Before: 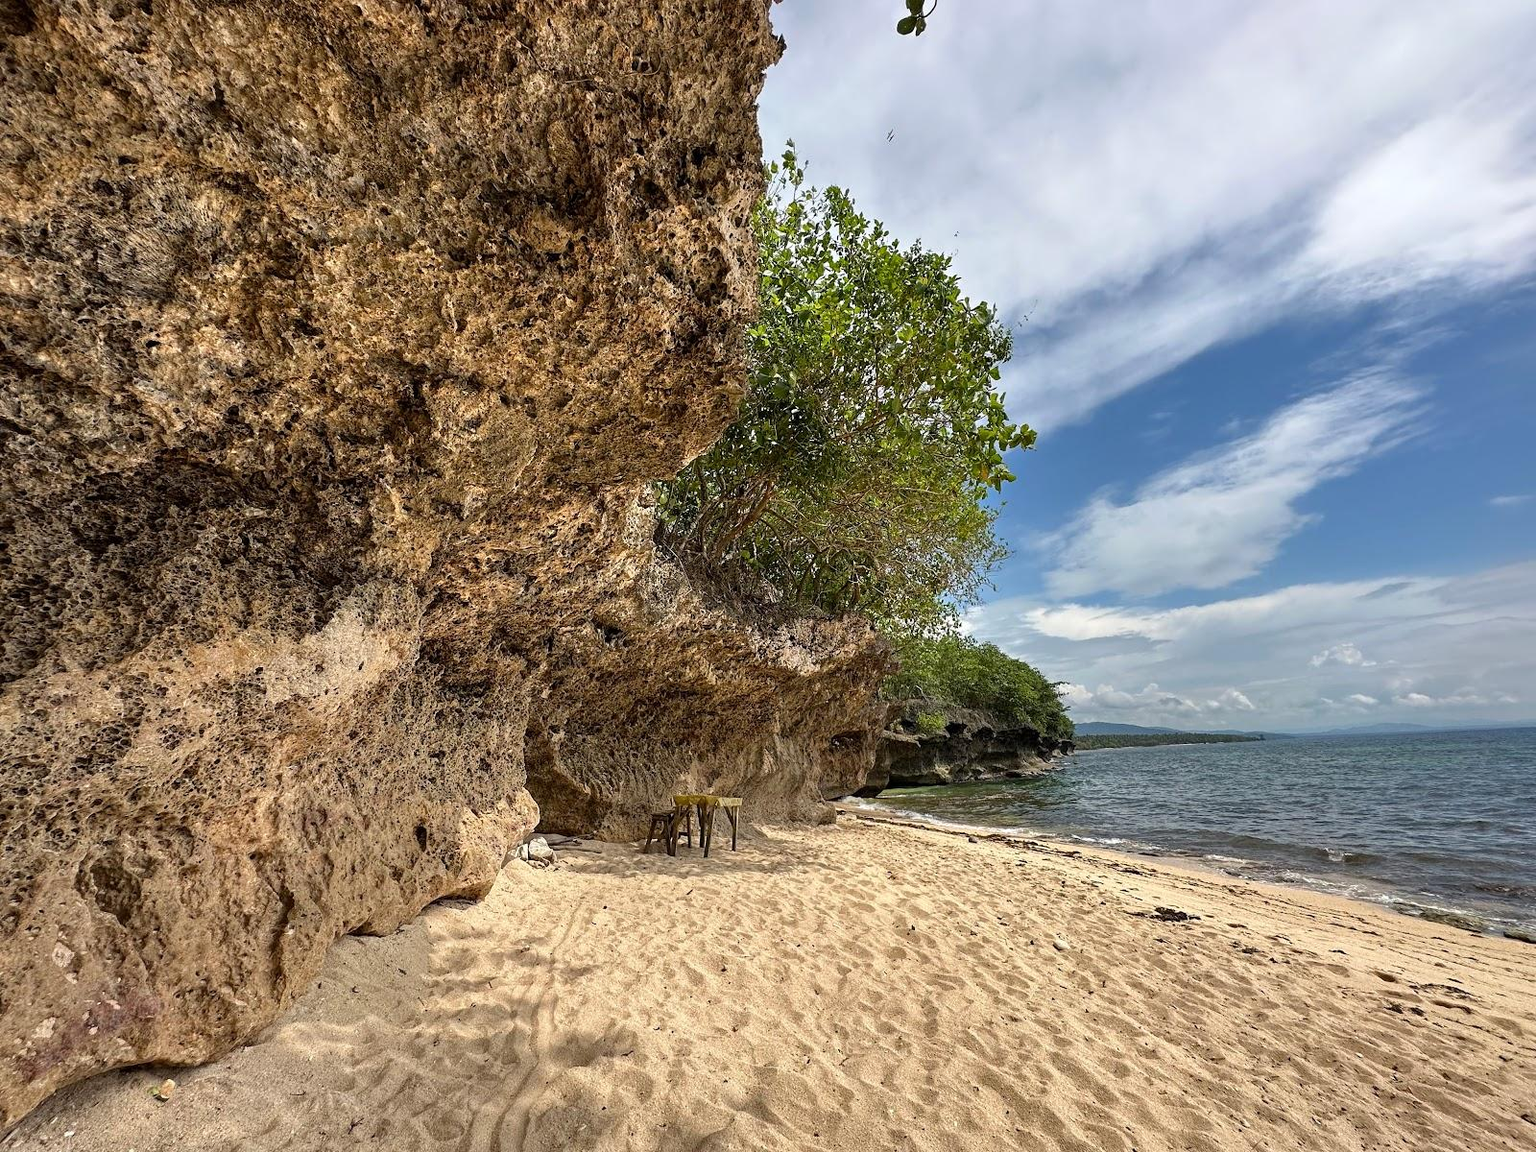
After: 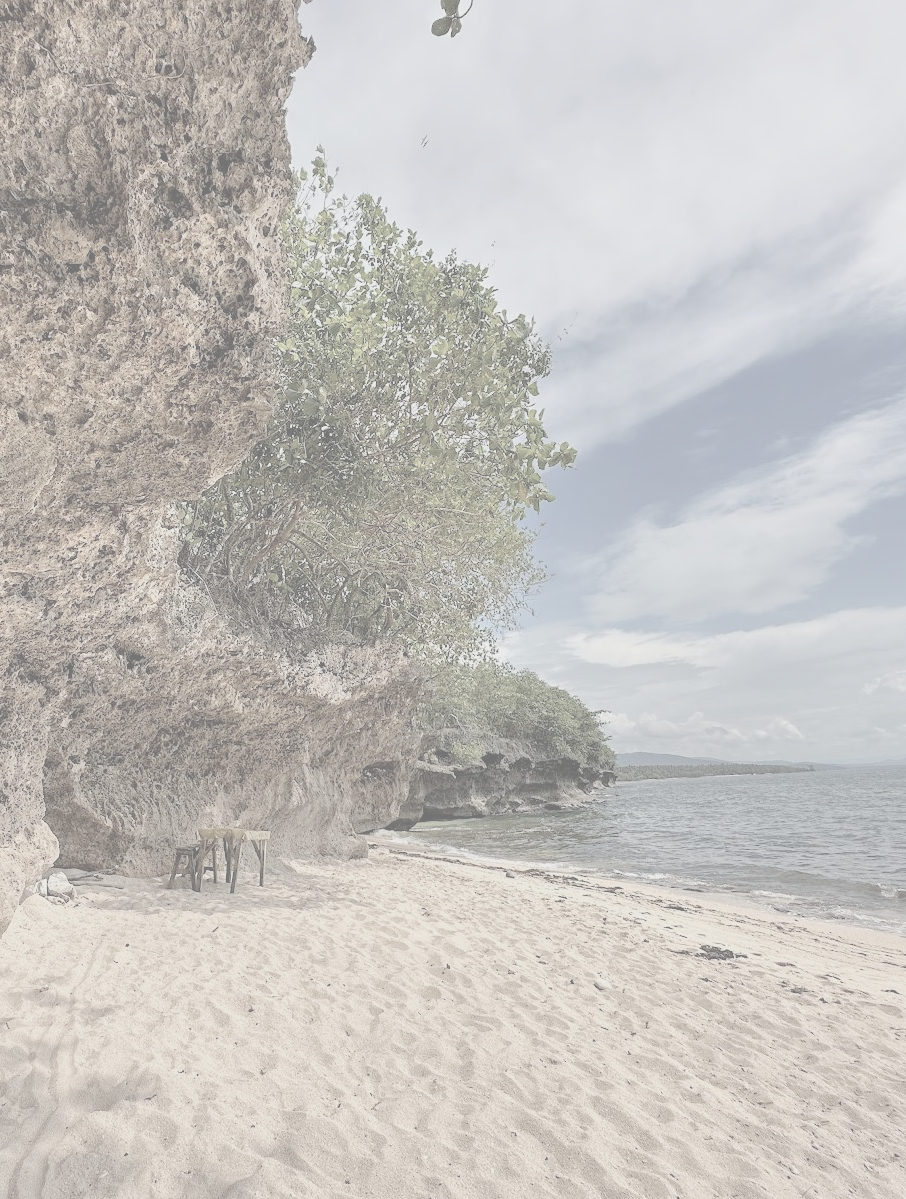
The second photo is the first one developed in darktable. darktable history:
contrast brightness saturation: contrast -0.32, brightness 0.75, saturation -0.78
crop: left 31.458%, top 0%, right 11.876%
